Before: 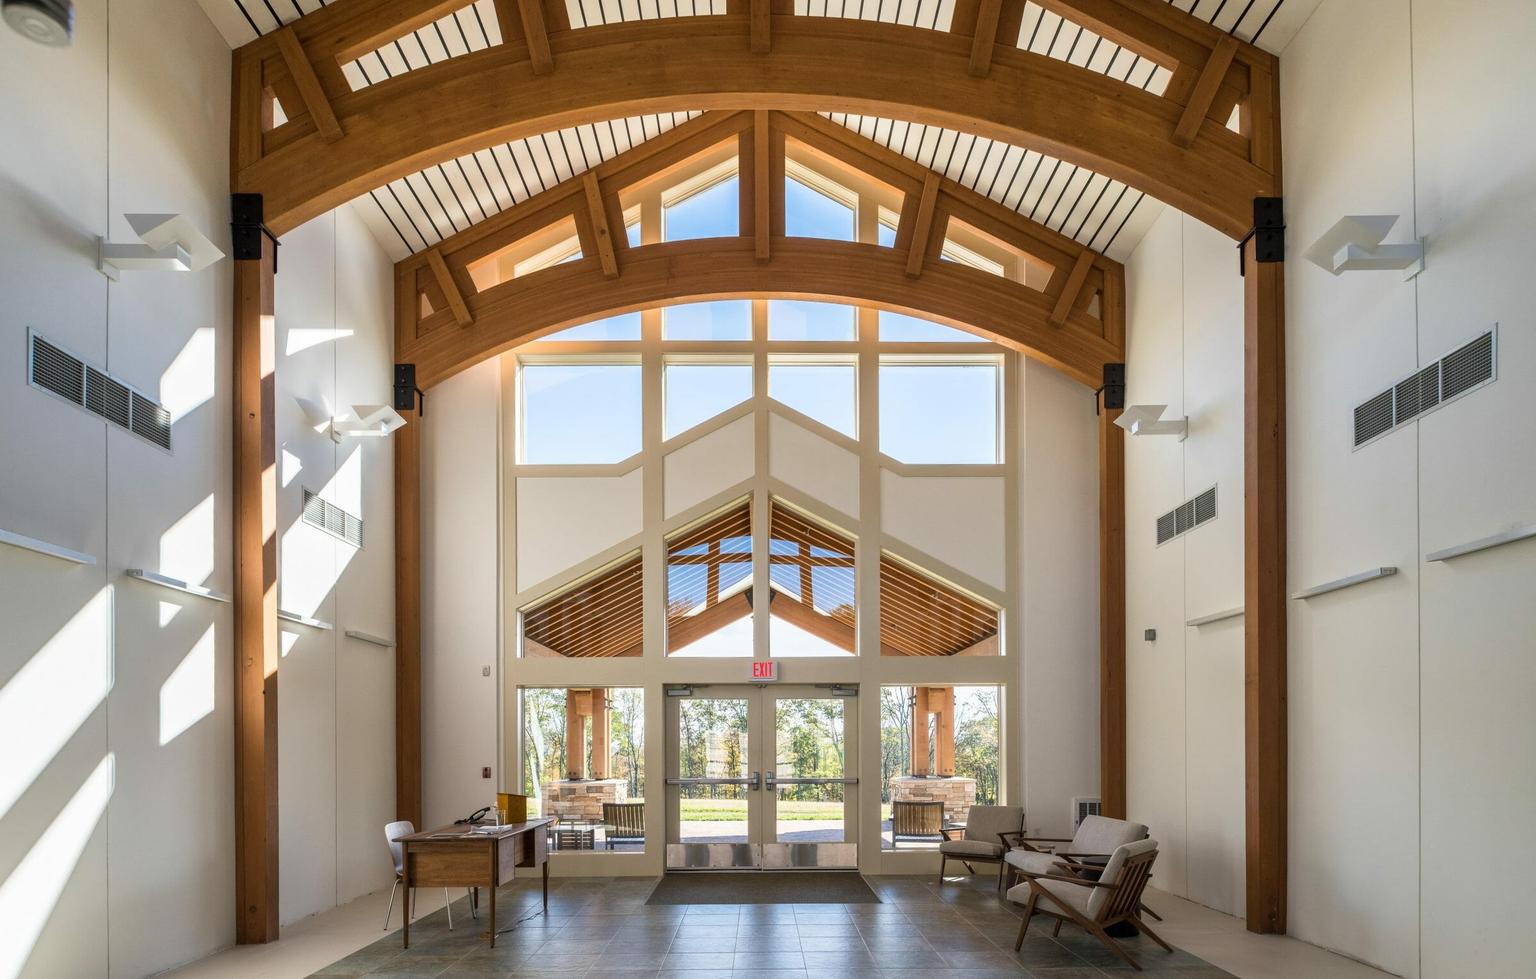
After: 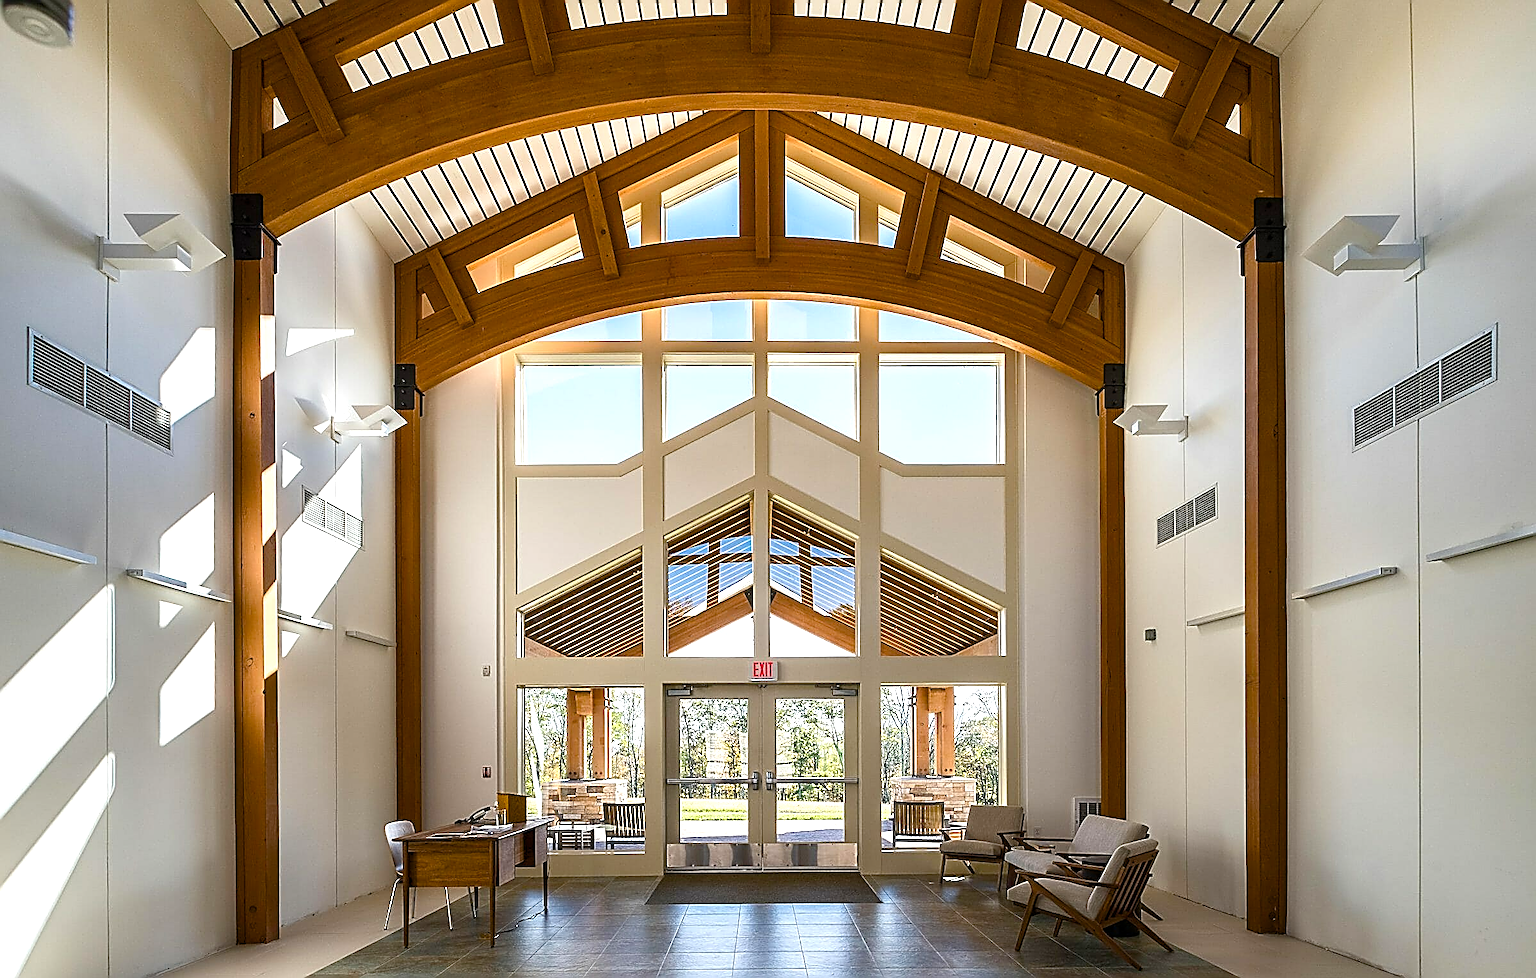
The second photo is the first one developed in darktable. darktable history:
sharpen: amount 1.993
exposure: compensate highlight preservation false
color balance rgb: linear chroma grading › global chroma 8.27%, perceptual saturation grading › global saturation 39.456%, perceptual saturation grading › highlights -50.315%, perceptual saturation grading › shadows 30.024%, perceptual brilliance grading › global brilliance 15.741%, perceptual brilliance grading › shadows -35.436%, contrast -10.088%
